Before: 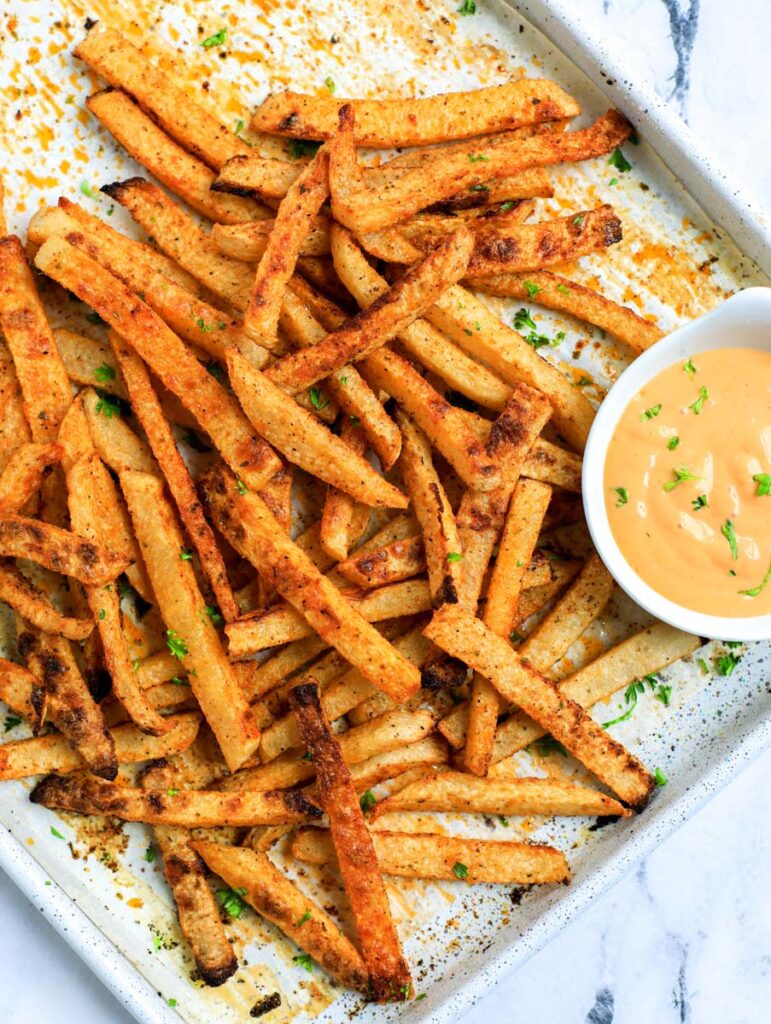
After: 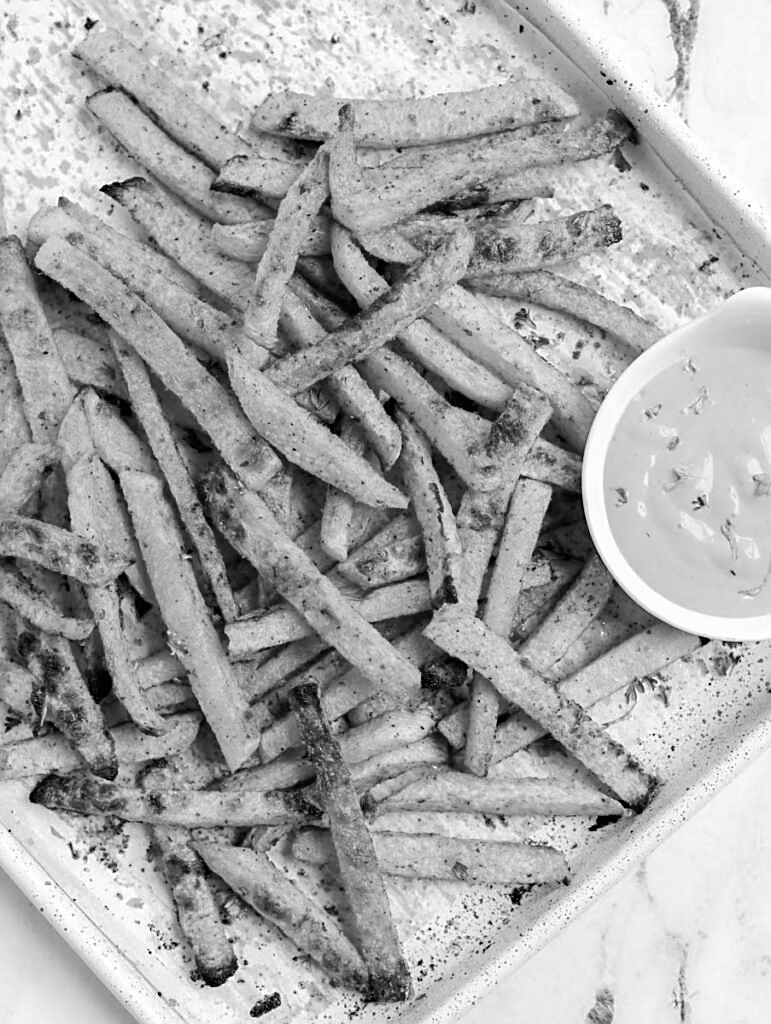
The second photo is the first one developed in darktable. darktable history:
sharpen: on, module defaults
base curve: curves: ch0 [(0, 0) (0.262, 0.32) (0.722, 0.705) (1, 1)]
monochrome: on, module defaults
